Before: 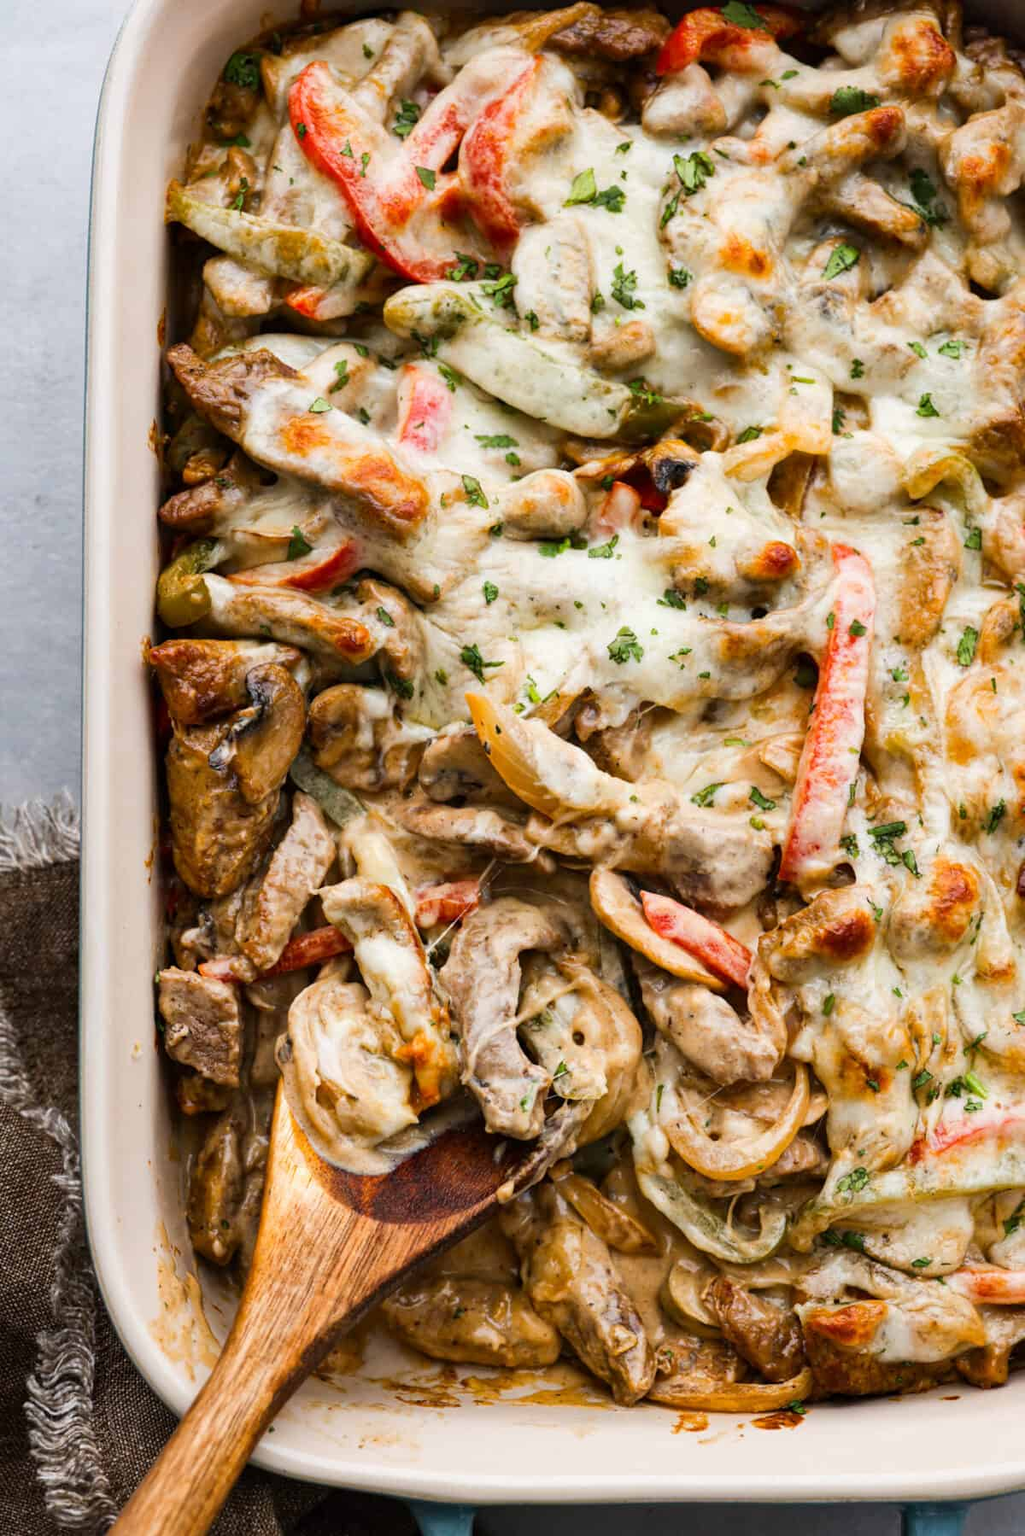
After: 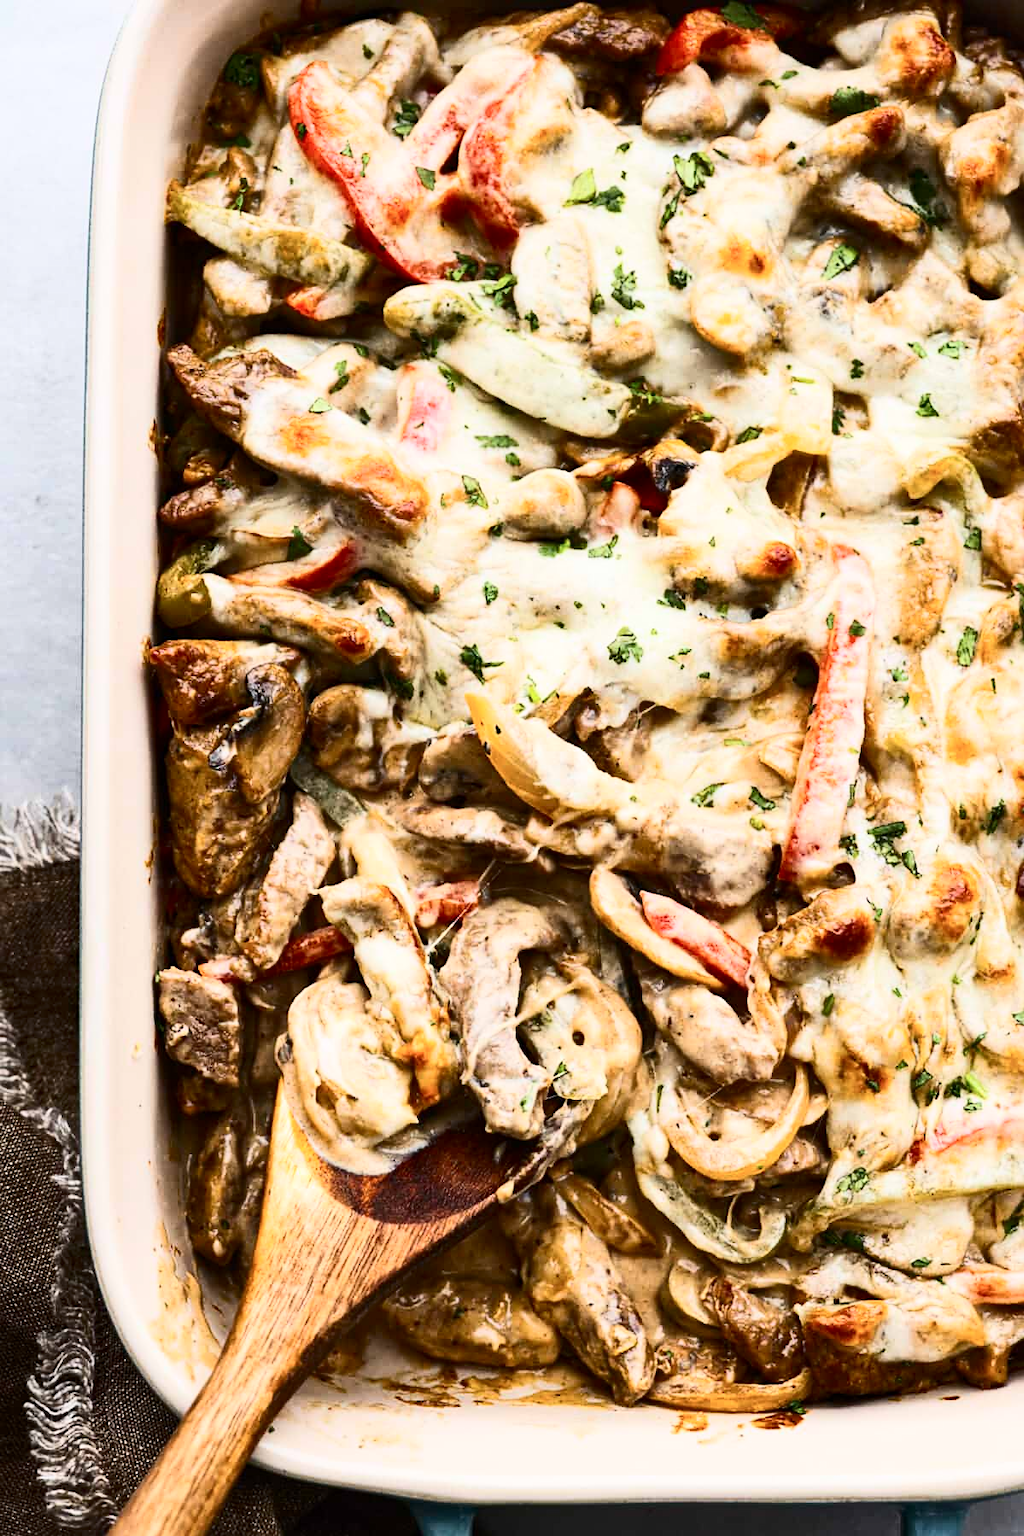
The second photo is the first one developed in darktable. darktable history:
sharpen: amount 0.212
contrast brightness saturation: contrast 0.375, brightness 0.107
